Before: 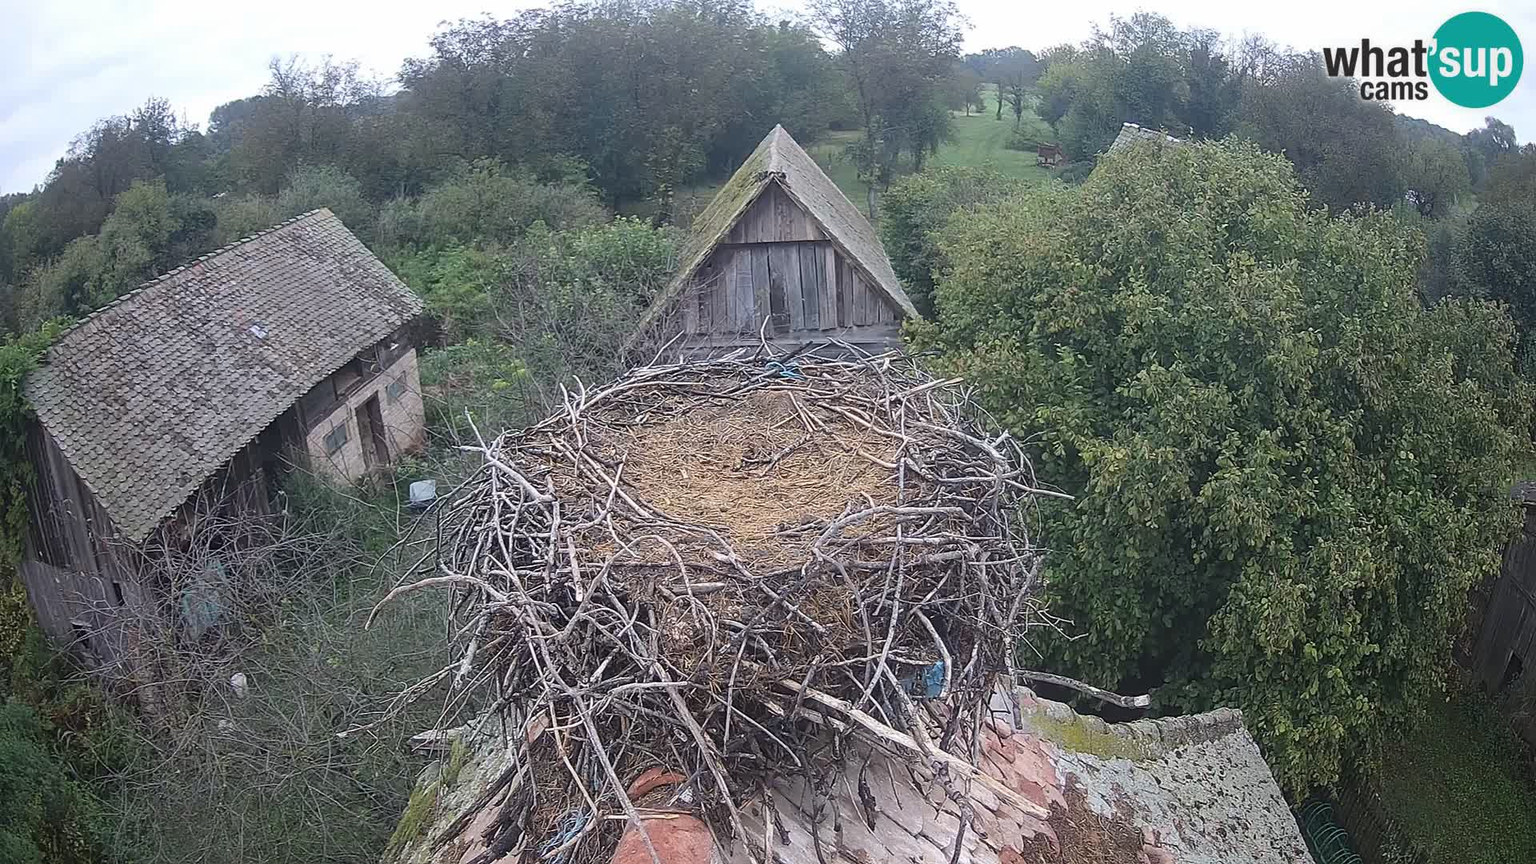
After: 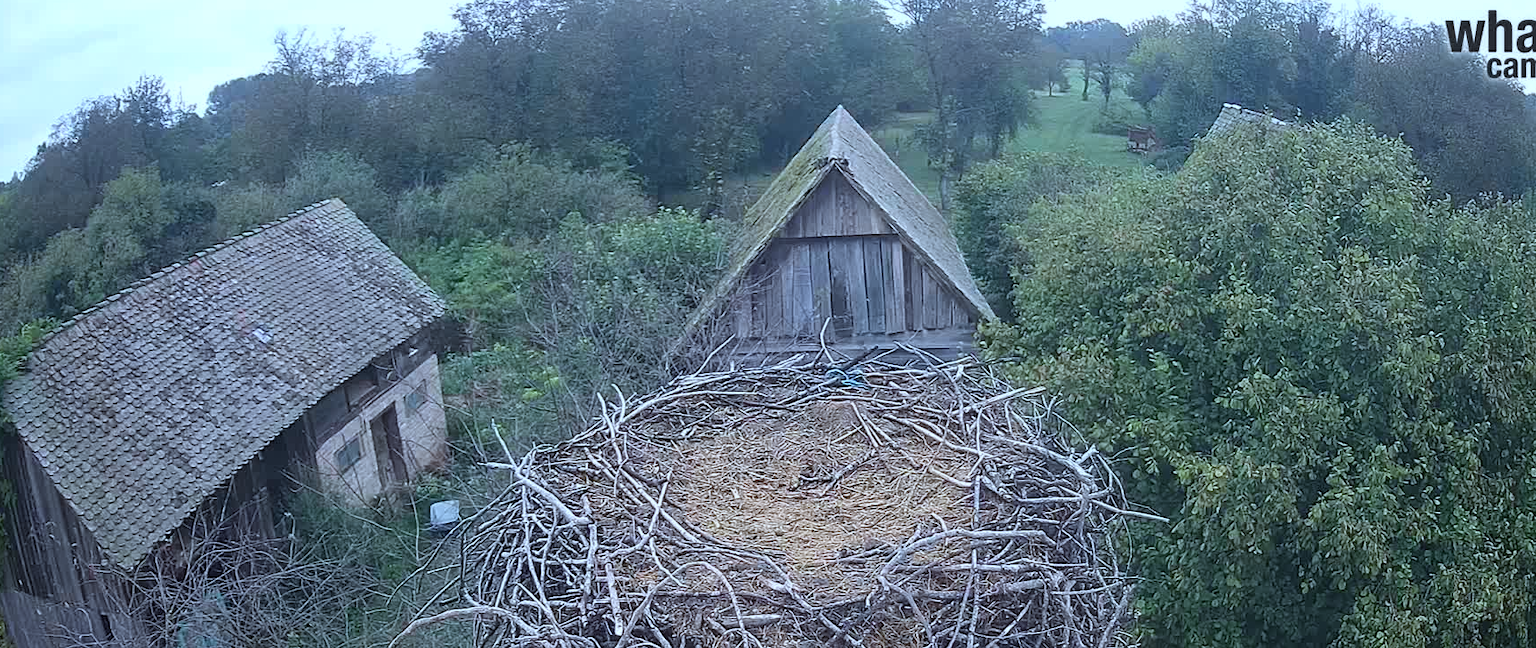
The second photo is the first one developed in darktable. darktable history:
color calibration: illuminant as shot in camera, x 0.383, y 0.38, temperature 3949.15 K, gamut compression 1.66
crop: left 1.509%, top 3.452%, right 7.696%, bottom 28.452%
